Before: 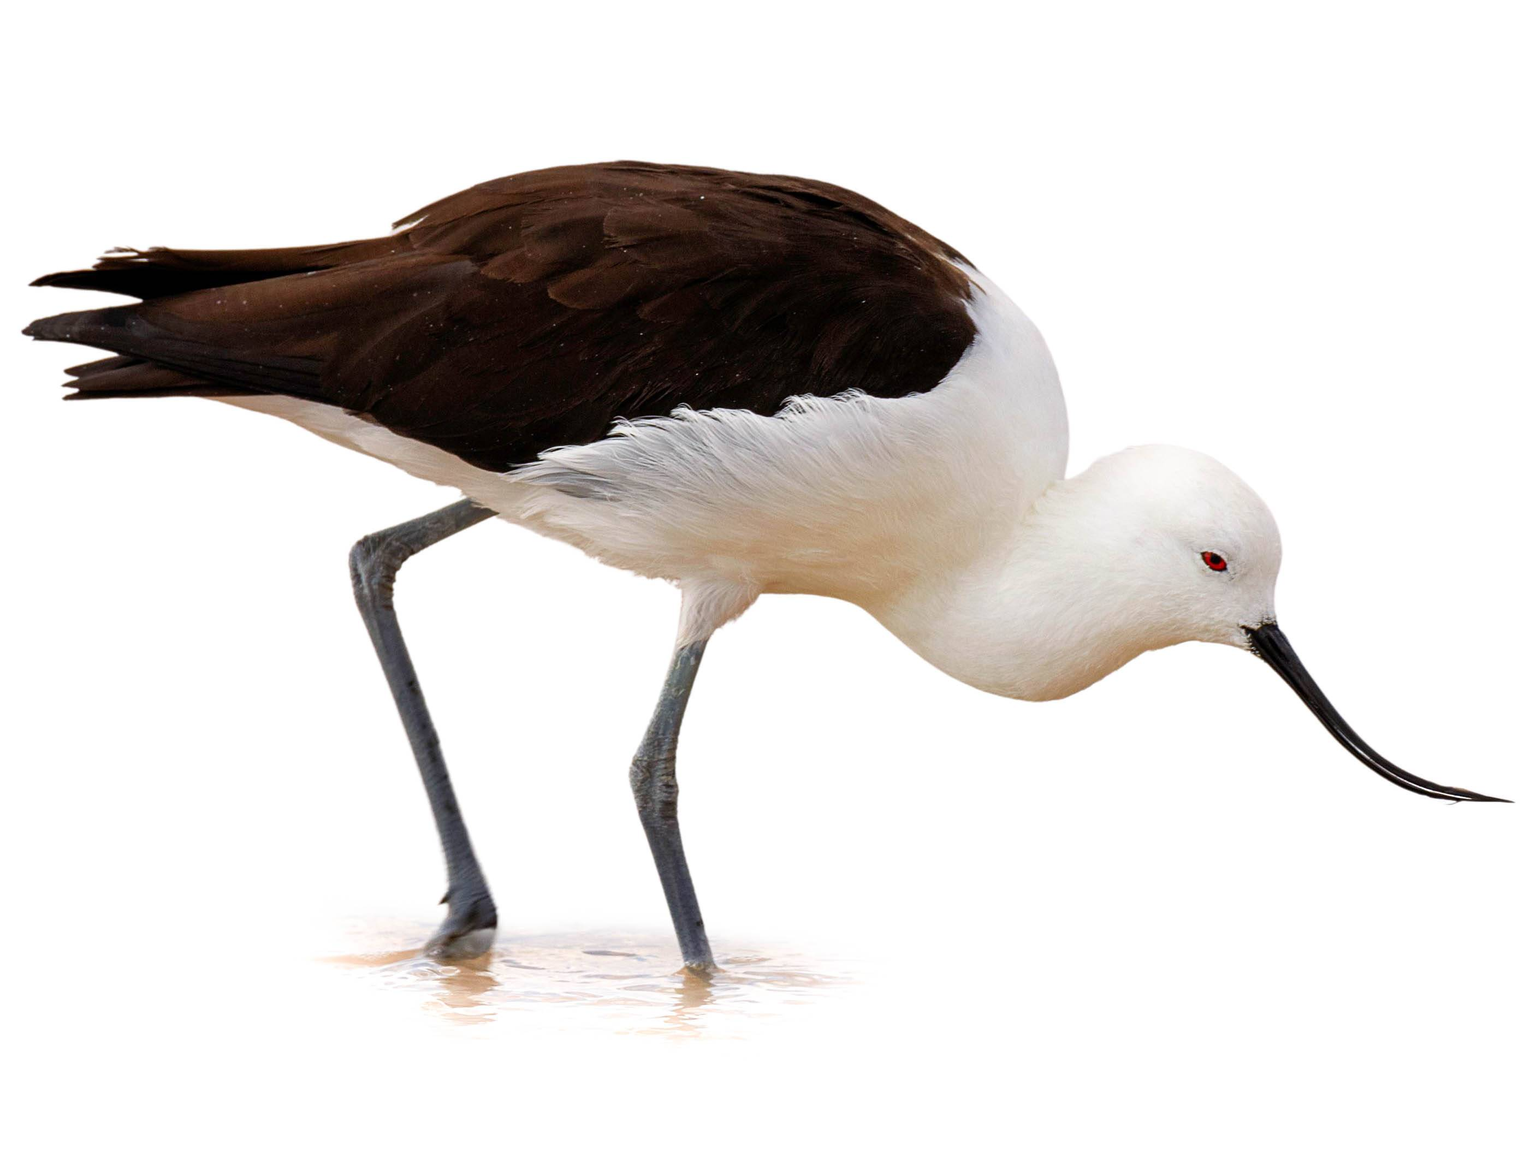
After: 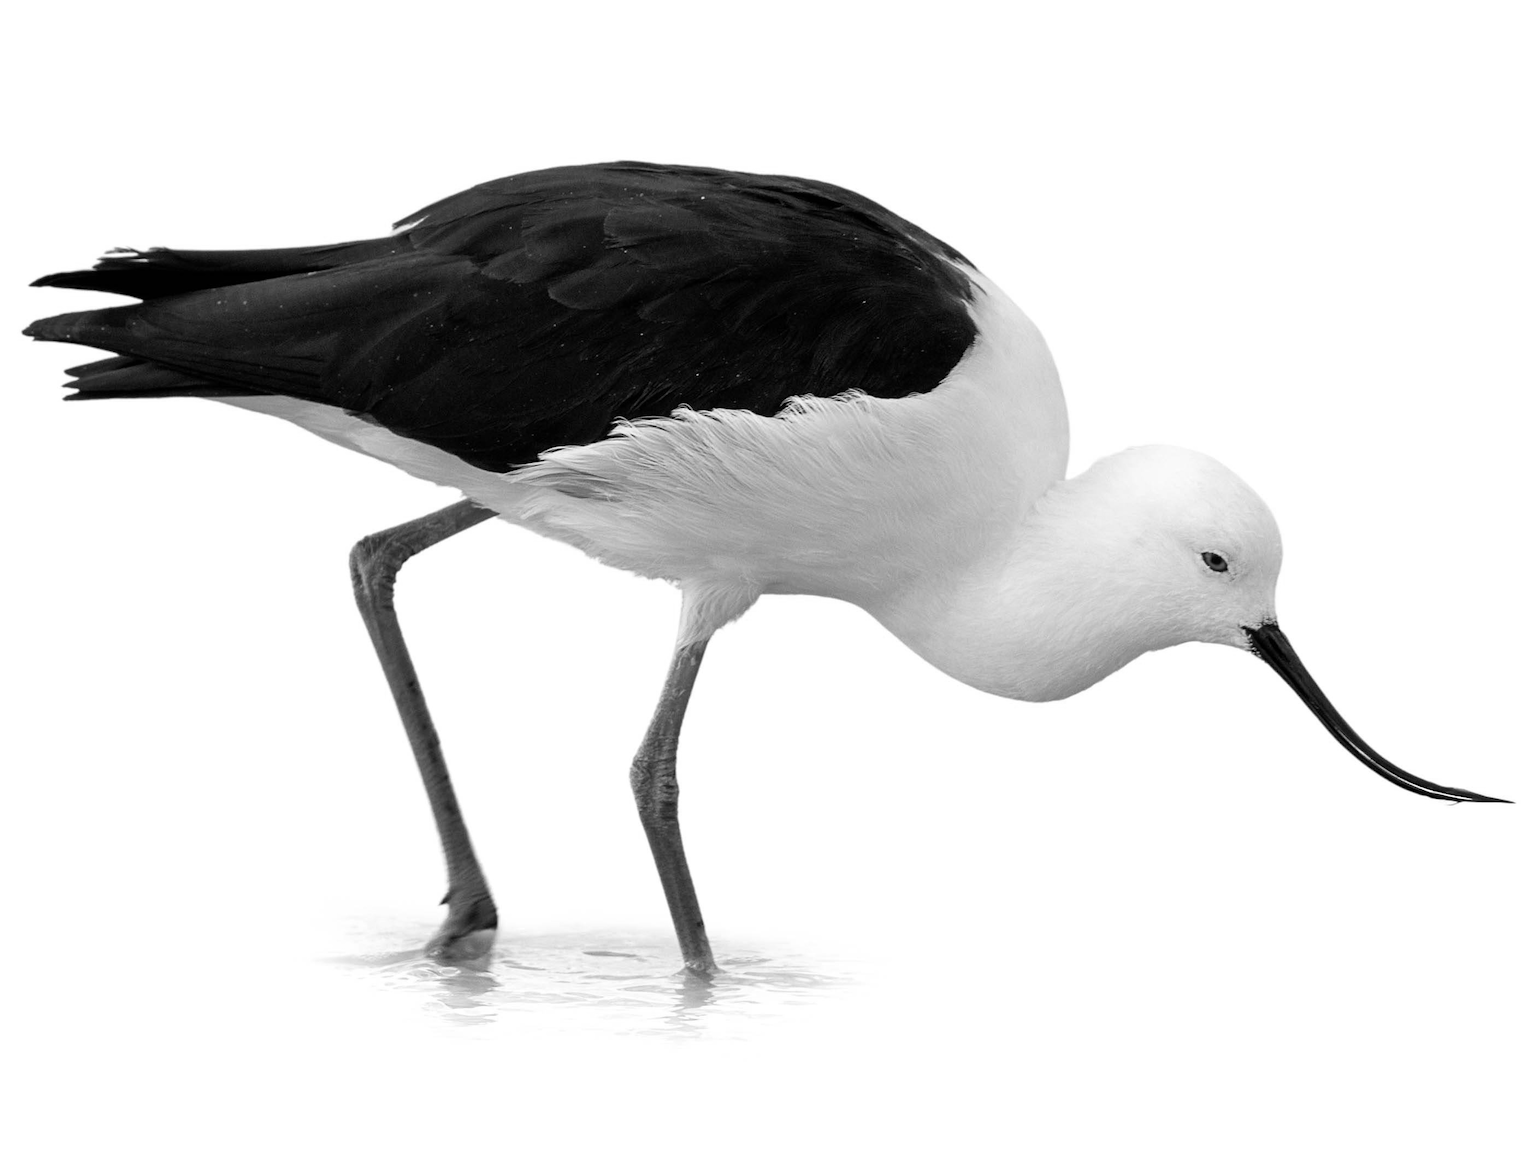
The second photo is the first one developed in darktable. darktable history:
contrast brightness saturation: saturation -1
